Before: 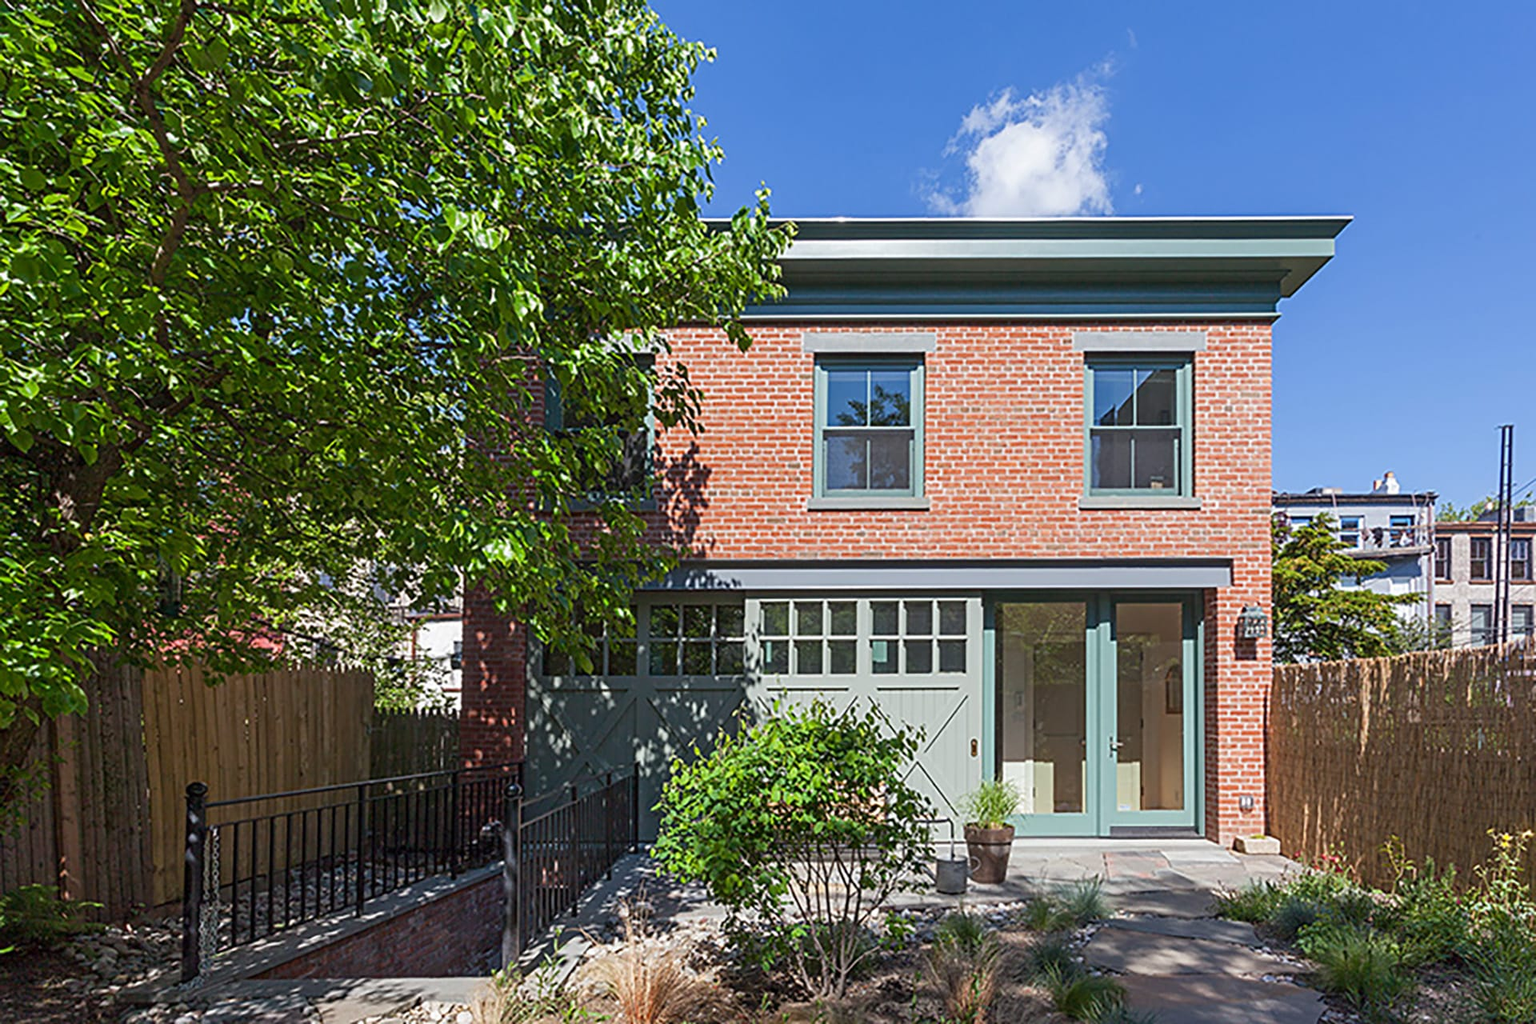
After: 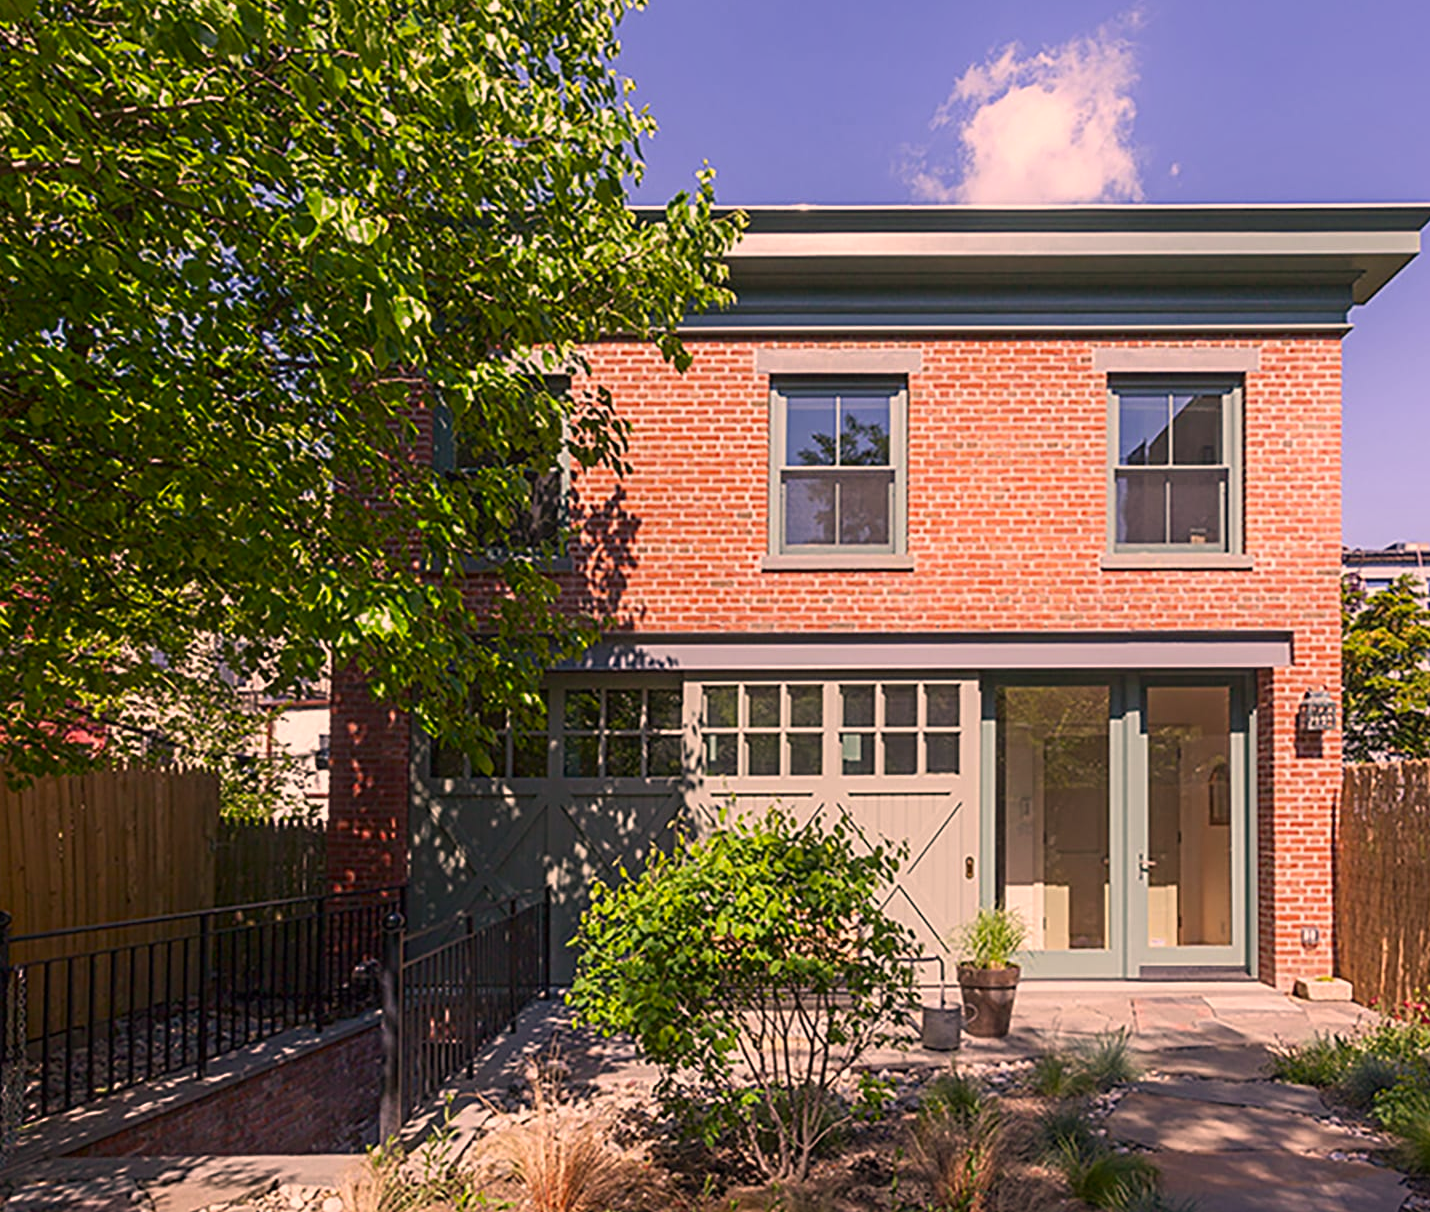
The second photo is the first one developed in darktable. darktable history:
crop and rotate: left 12.965%, top 5.265%, right 12.553%
color correction: highlights a* 21.2, highlights b* 19.2
shadows and highlights: shadows -55.31, highlights 86, soften with gaussian
